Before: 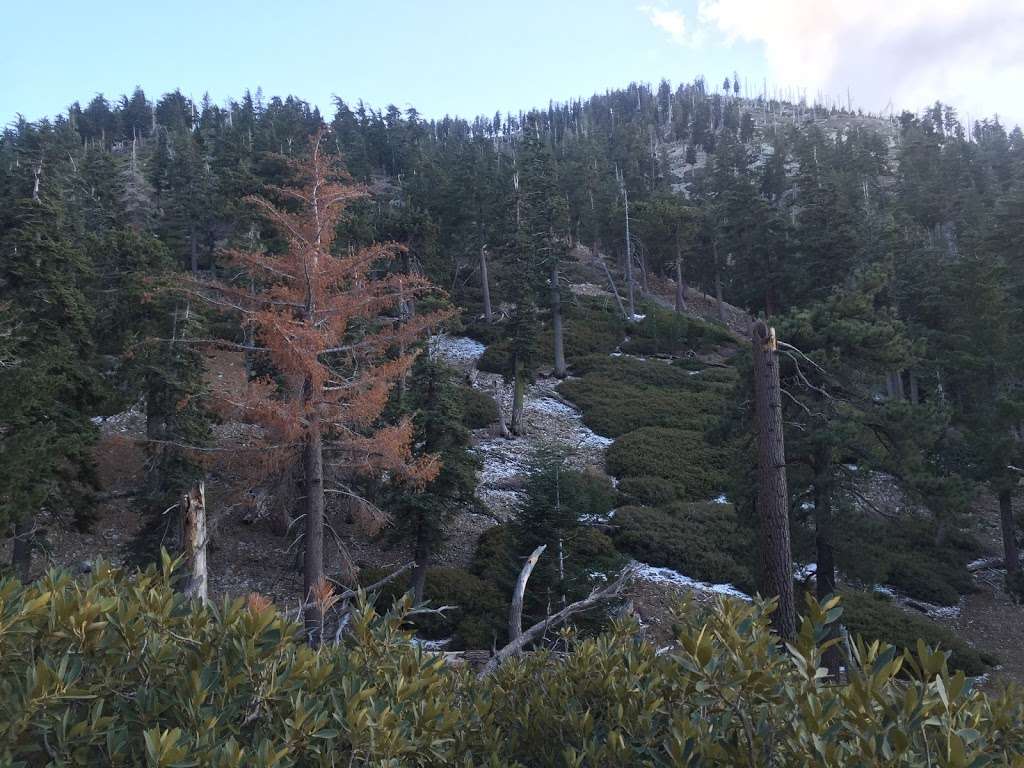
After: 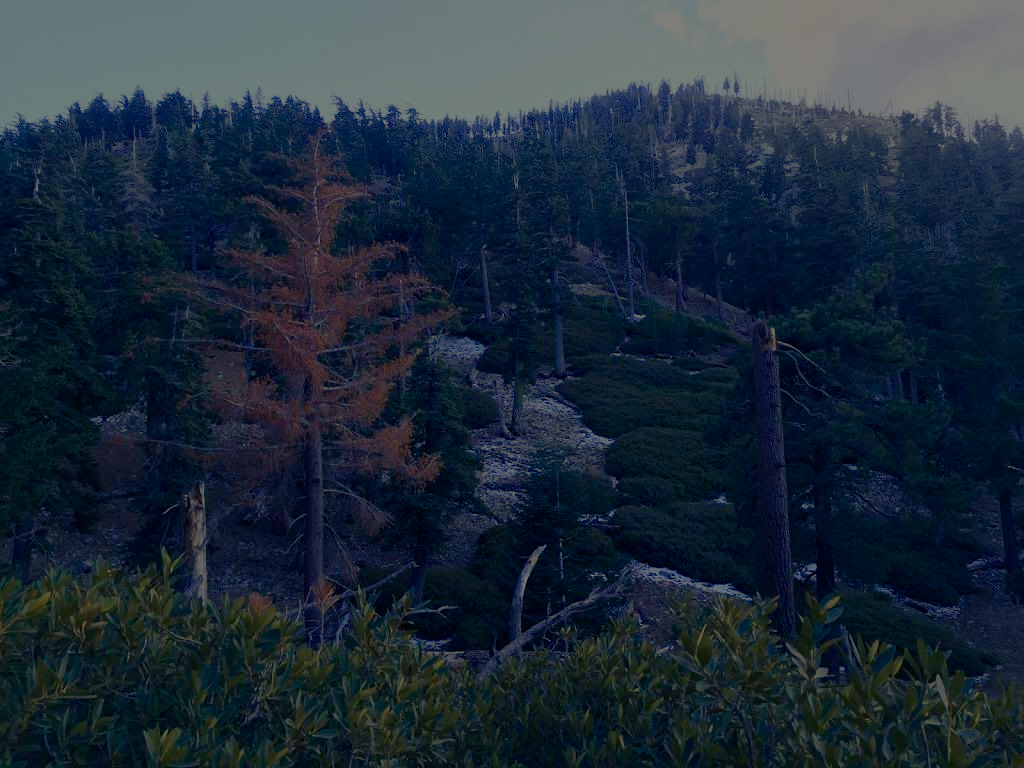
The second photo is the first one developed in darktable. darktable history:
color balance rgb: shadows lift › luminance -40.718%, shadows lift › chroma 14.078%, shadows lift › hue 261.27°, highlights gain › luminance 6.075%, highlights gain › chroma 2.525%, highlights gain › hue 88.83°, perceptual saturation grading › global saturation 20%, perceptual saturation grading › highlights -25.503%, perceptual saturation grading › shadows 49.291%, perceptual brilliance grading › global brilliance -48.041%, global vibrance 20%
